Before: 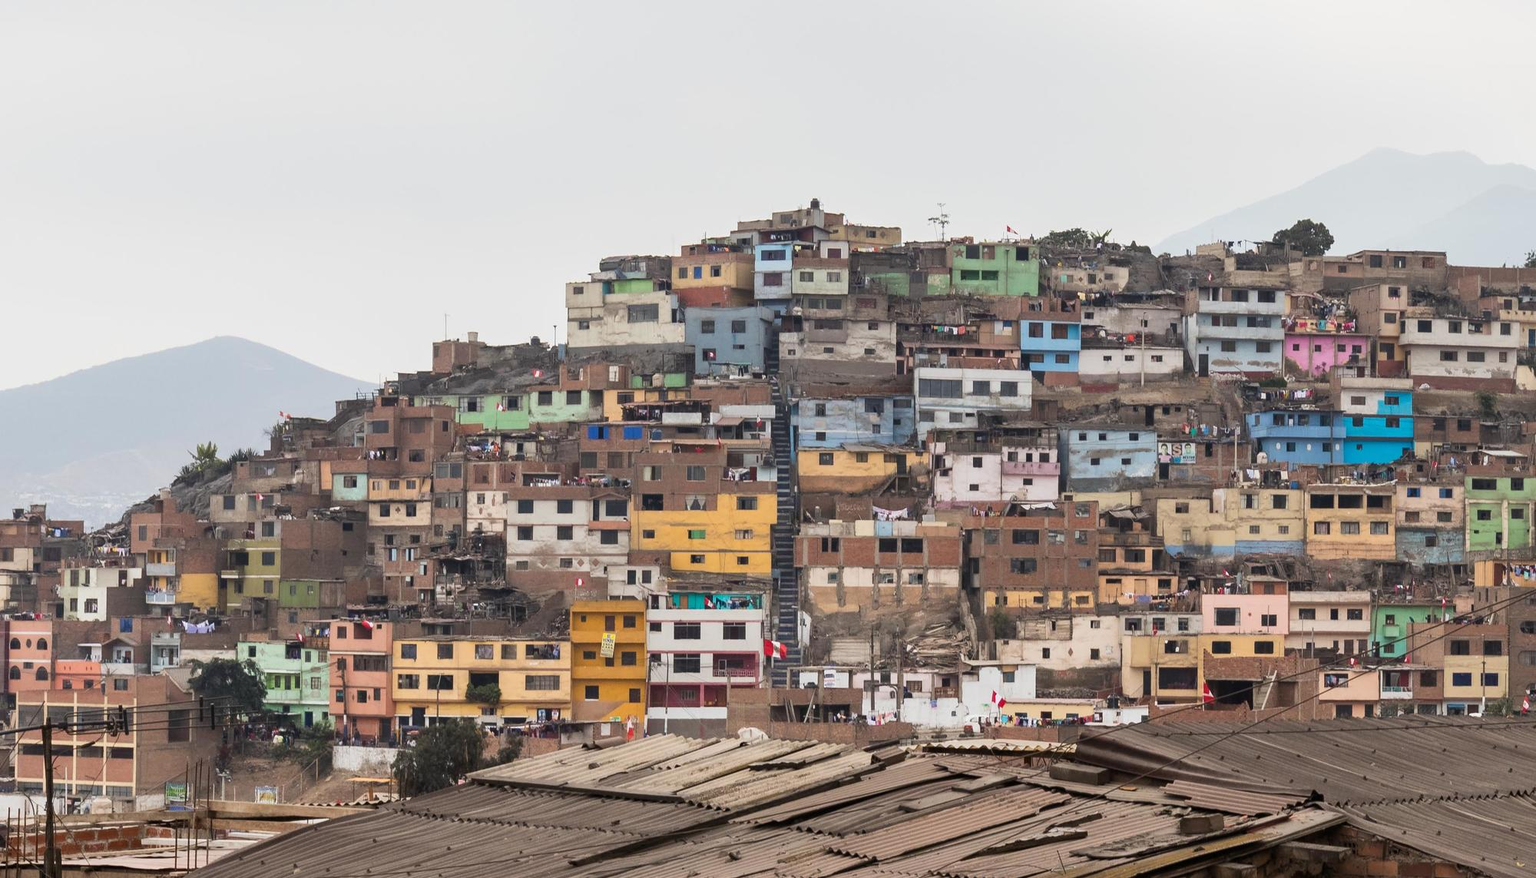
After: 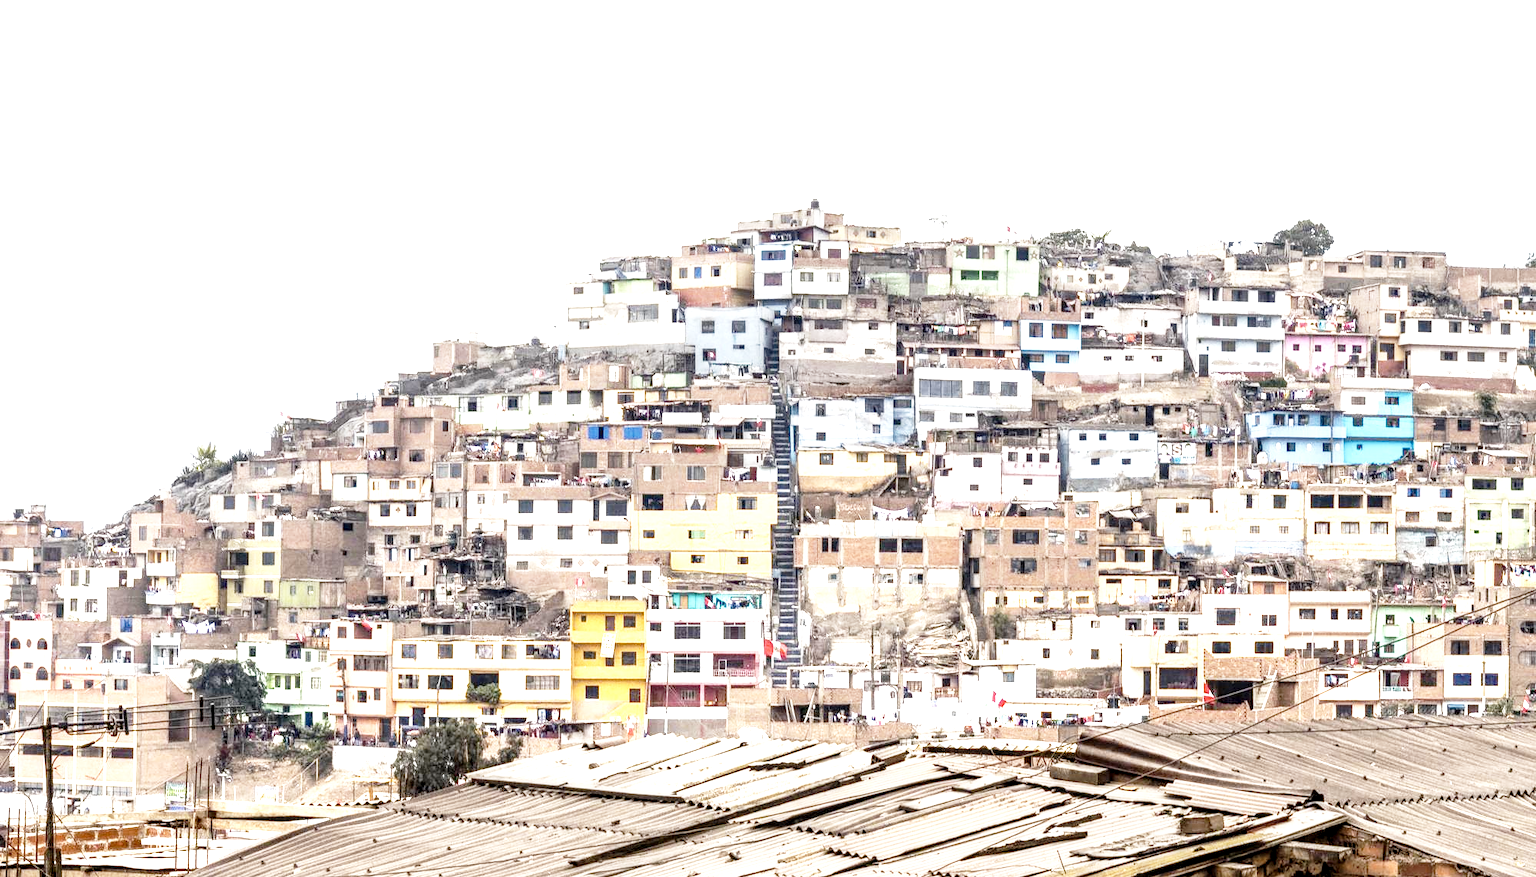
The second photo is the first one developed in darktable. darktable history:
local contrast: highlights 20%, shadows 70%, detail 170%
color contrast: green-magenta contrast 0.81
base curve: curves: ch0 [(0, 0) (0.028, 0.03) (0.121, 0.232) (0.46, 0.748) (0.859, 0.968) (1, 1)], preserve colors none
exposure: black level correction 0, exposure 1.6 EV, compensate exposure bias true, compensate highlight preservation false
